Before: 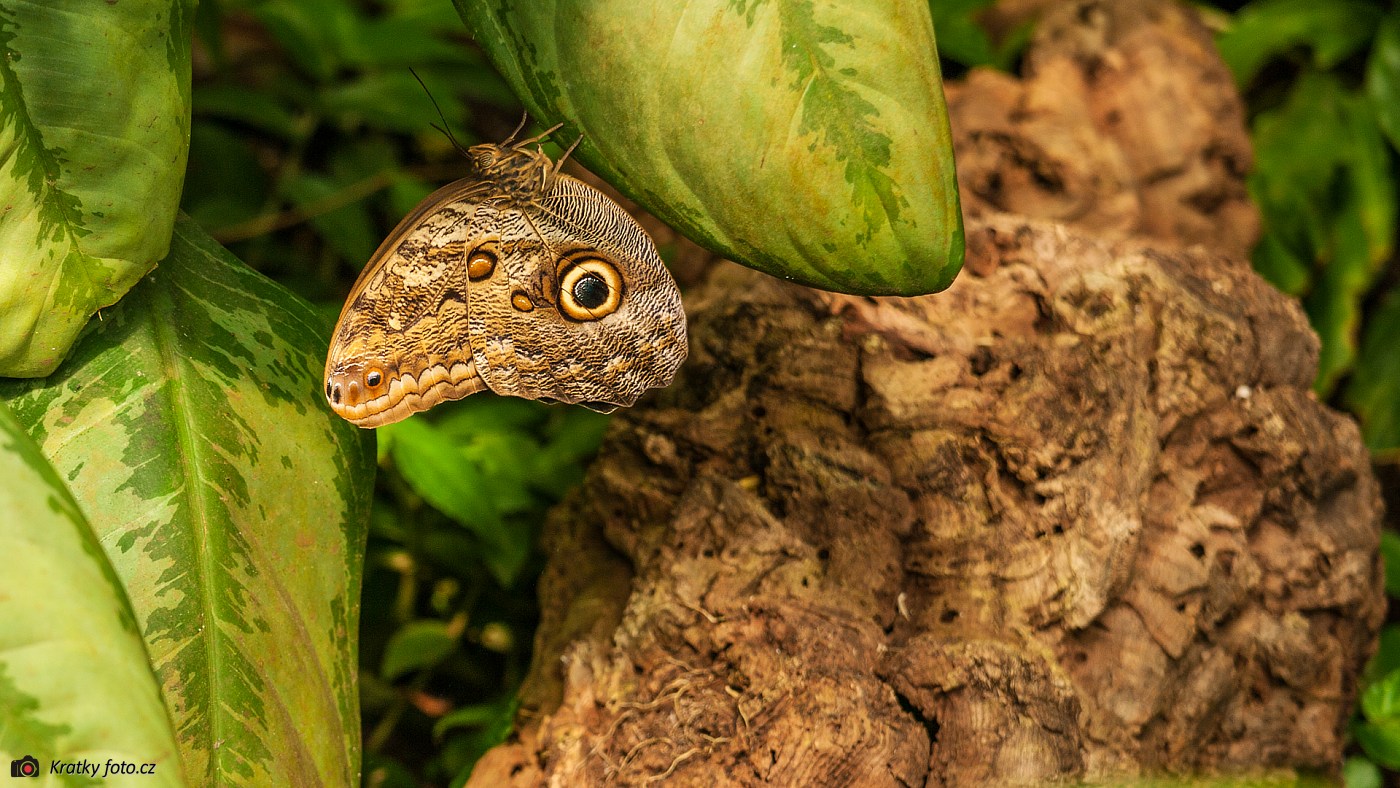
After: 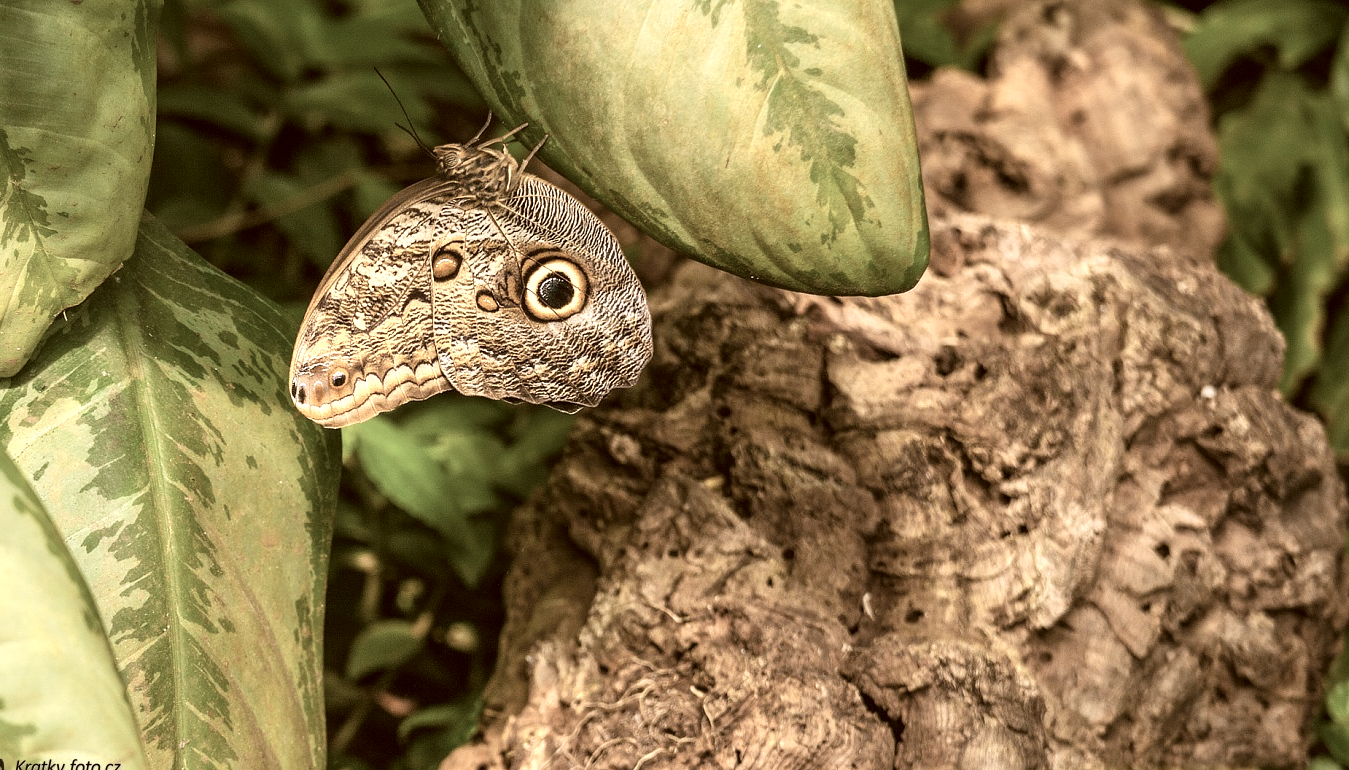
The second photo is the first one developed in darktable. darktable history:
color zones: curves: ch0 [(0, 0.6) (0.129, 0.585) (0.193, 0.596) (0.429, 0.5) (0.571, 0.5) (0.714, 0.5) (0.857, 0.5) (1, 0.6)]; ch1 [(0, 0.453) (0.112, 0.245) (0.213, 0.252) (0.429, 0.233) (0.571, 0.231) (0.683, 0.242) (0.857, 0.296) (1, 0.453)]
crop and rotate: left 2.536%, right 1.107%, bottom 2.246%
white balance: red 1.066, blue 1.119
color correction: highlights a* -5.3, highlights b* 9.8, shadows a* 9.8, shadows b* 24.26
